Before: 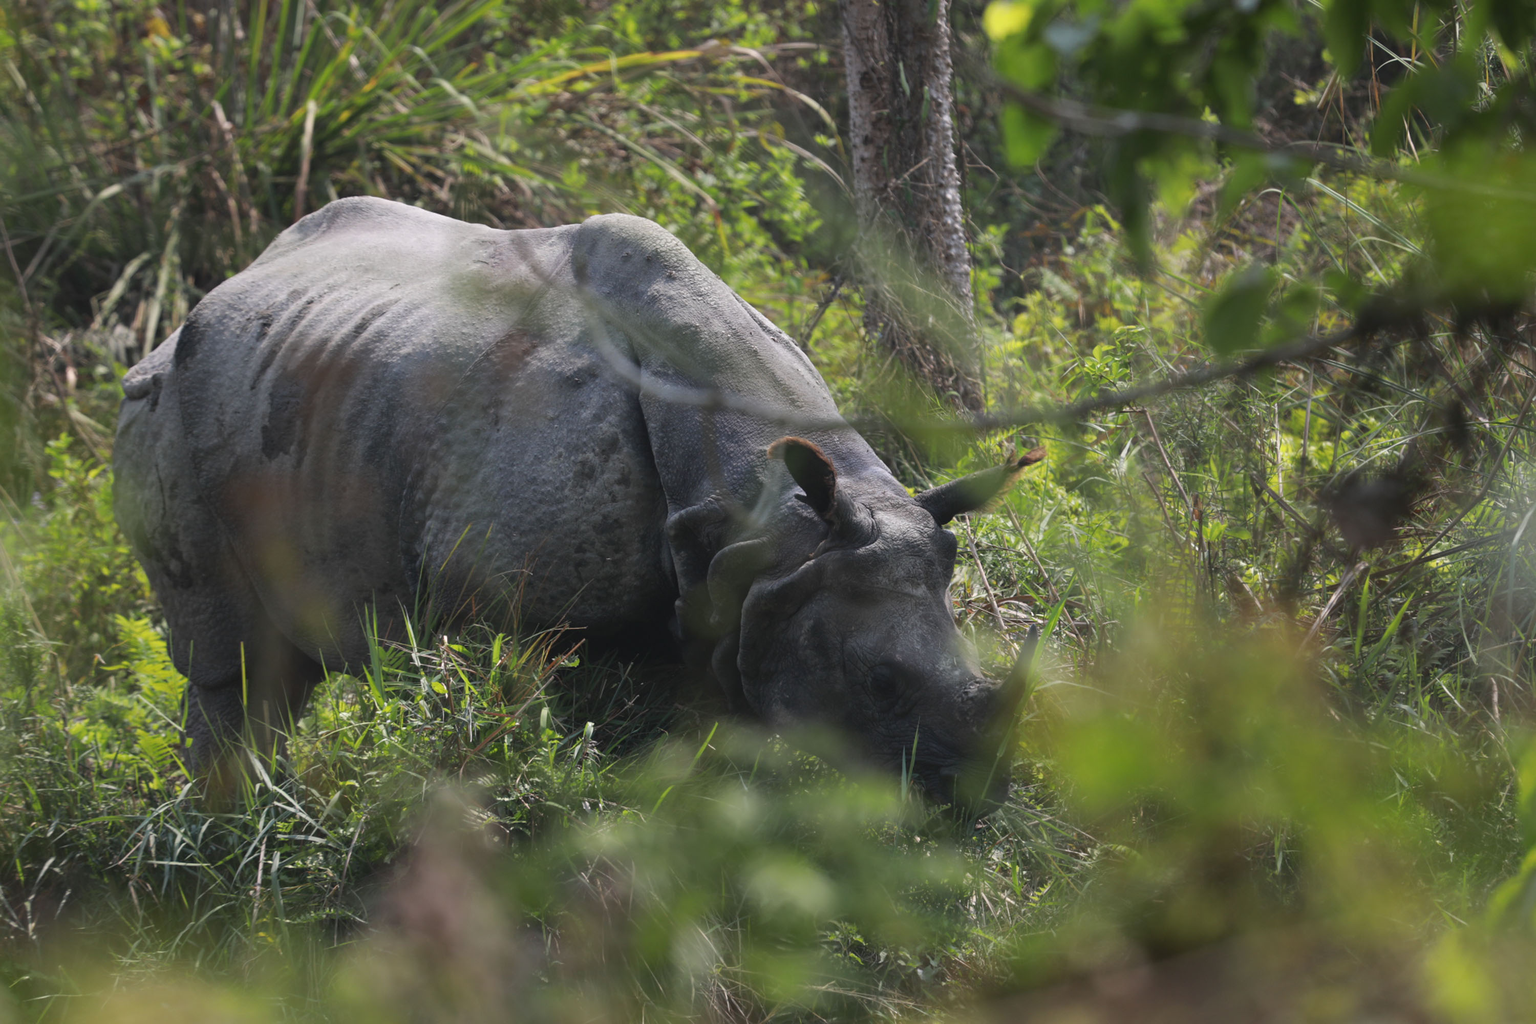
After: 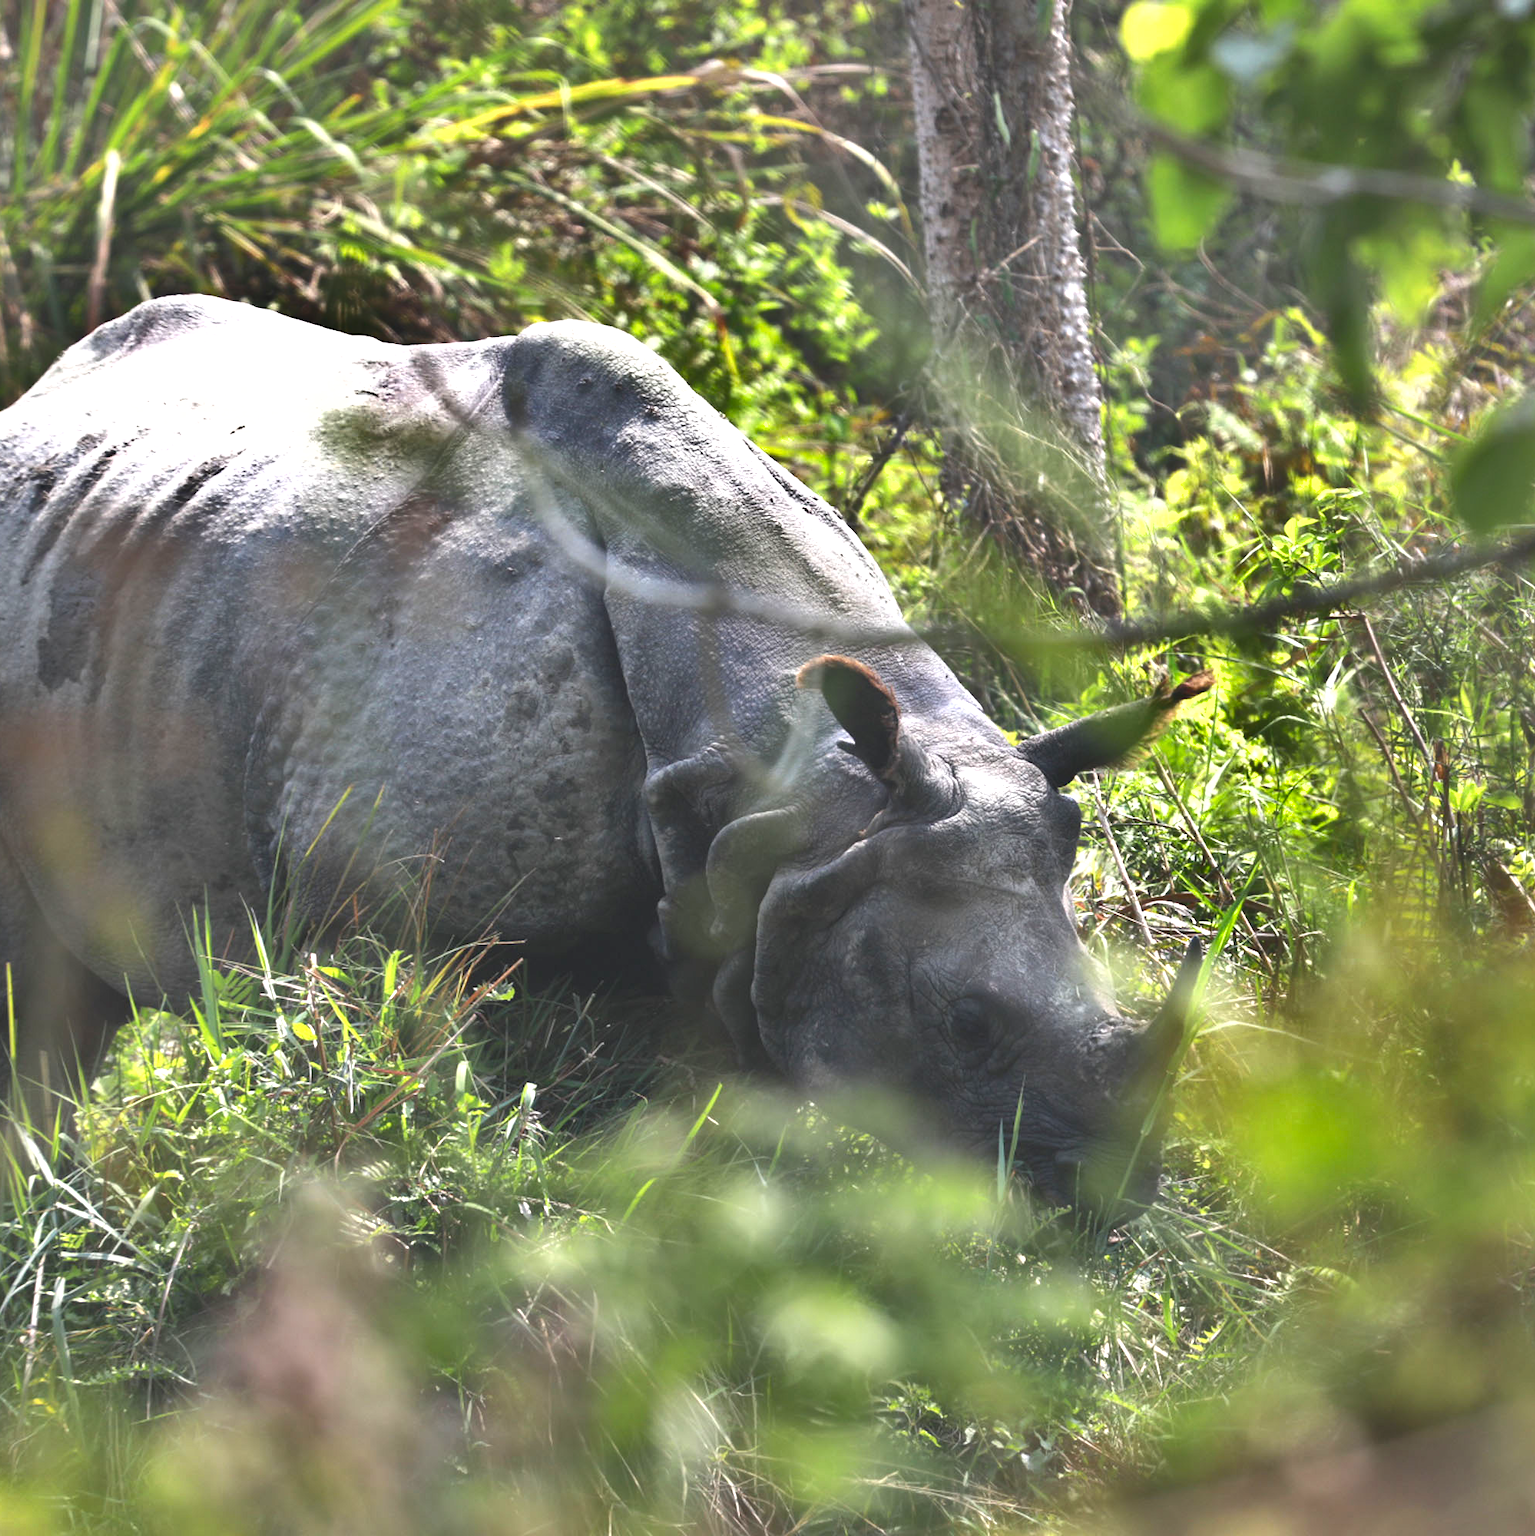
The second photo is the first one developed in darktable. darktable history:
shadows and highlights: shadows 20.93, highlights -81.24, soften with gaussian
exposure: black level correction -0.002, exposure 1.331 EV, compensate exposure bias true, compensate highlight preservation false
crop and rotate: left 15.405%, right 17.928%
